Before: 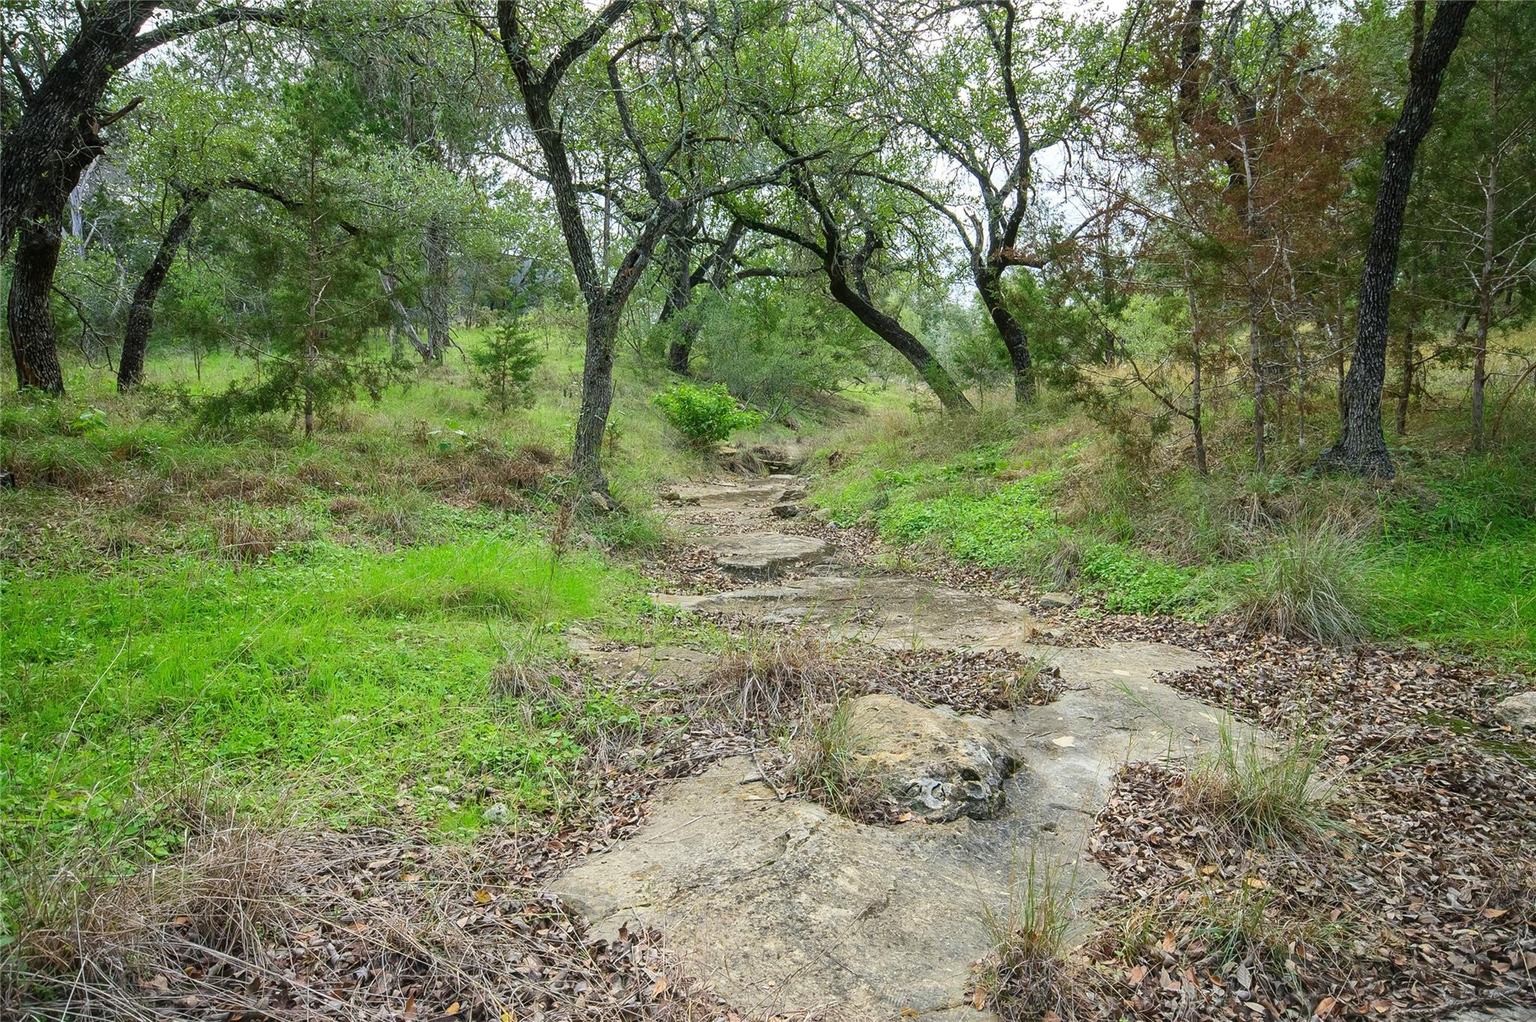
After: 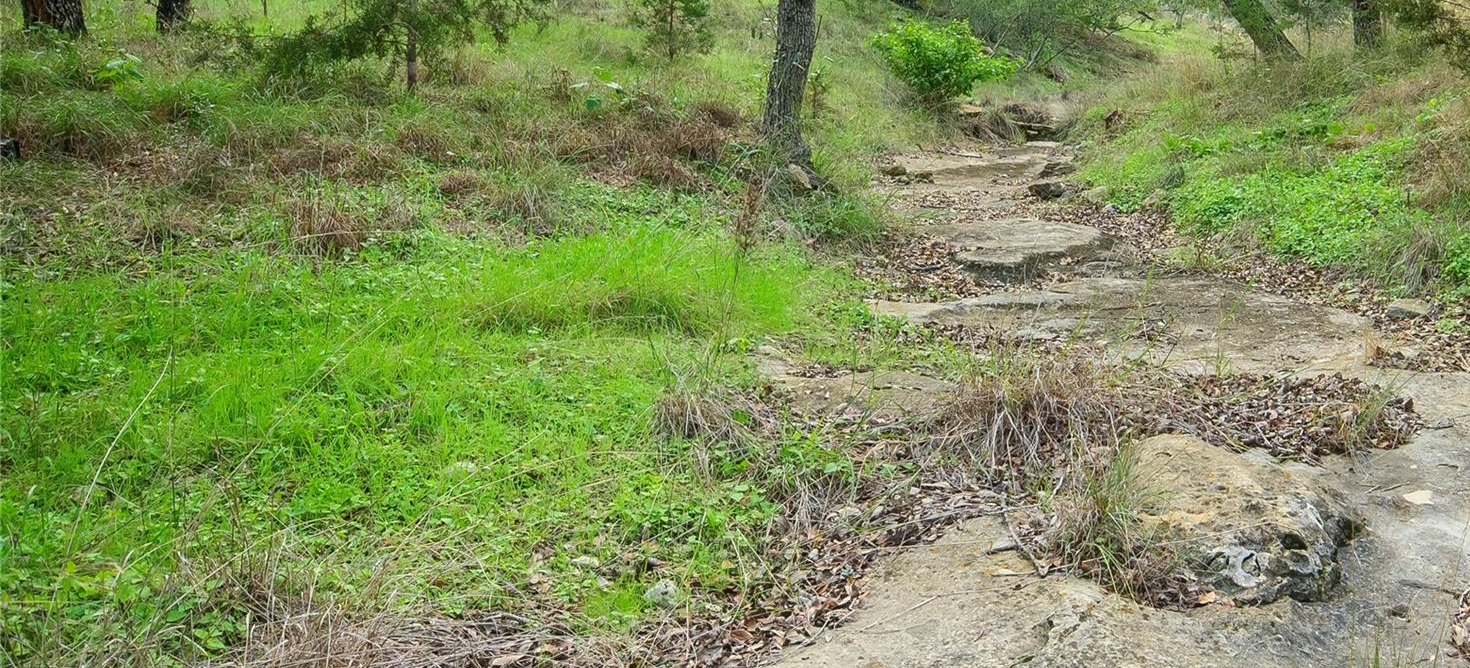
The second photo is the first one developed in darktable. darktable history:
crop: top 36.072%, right 28.222%, bottom 14.869%
